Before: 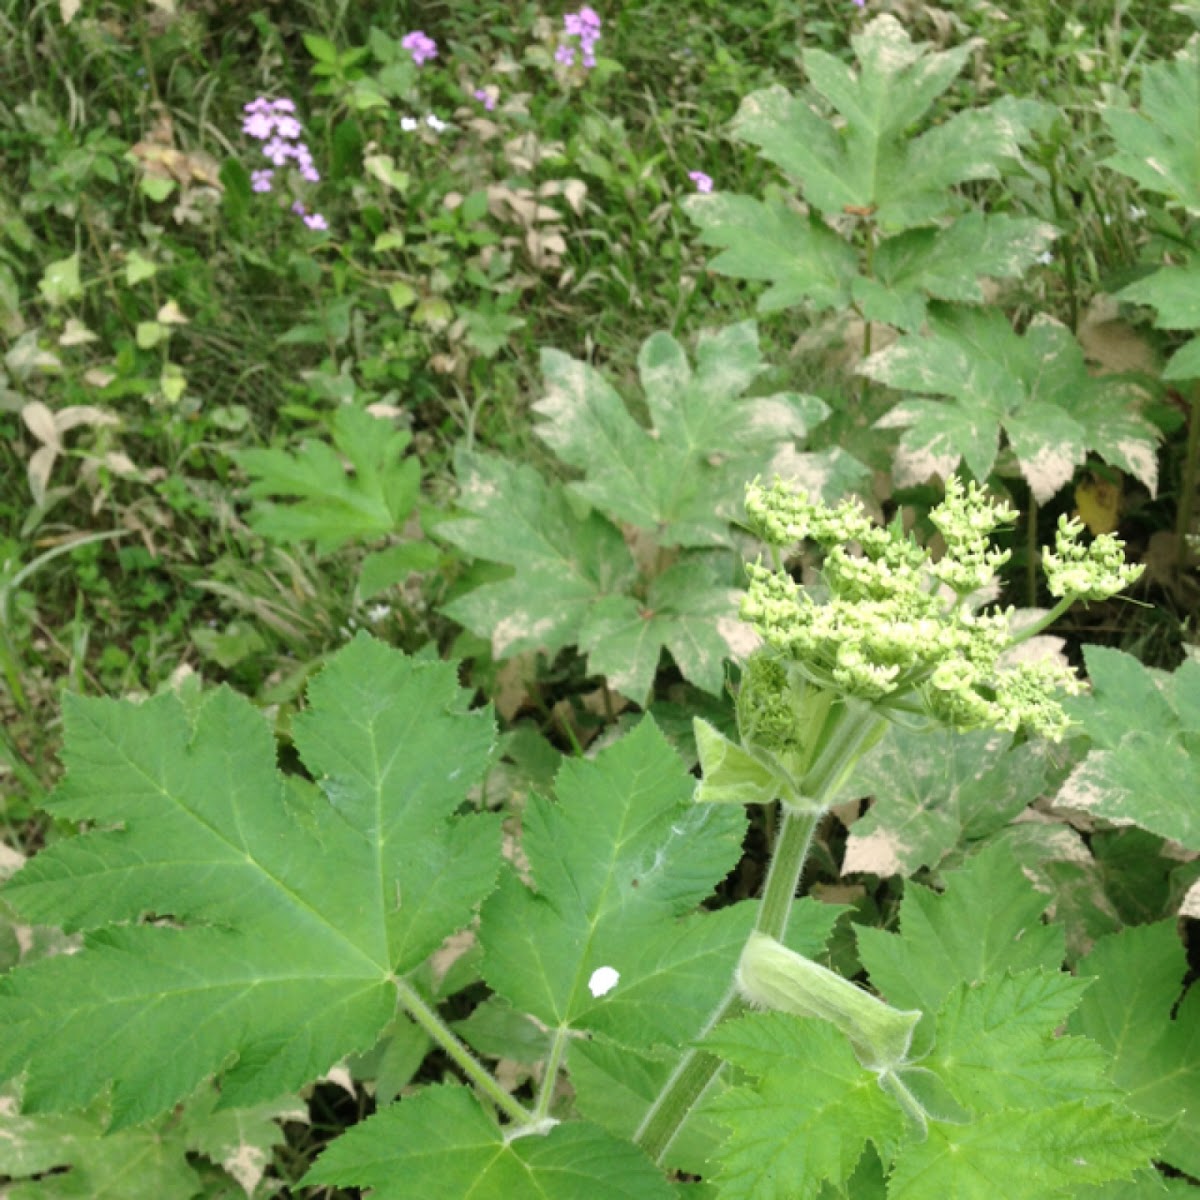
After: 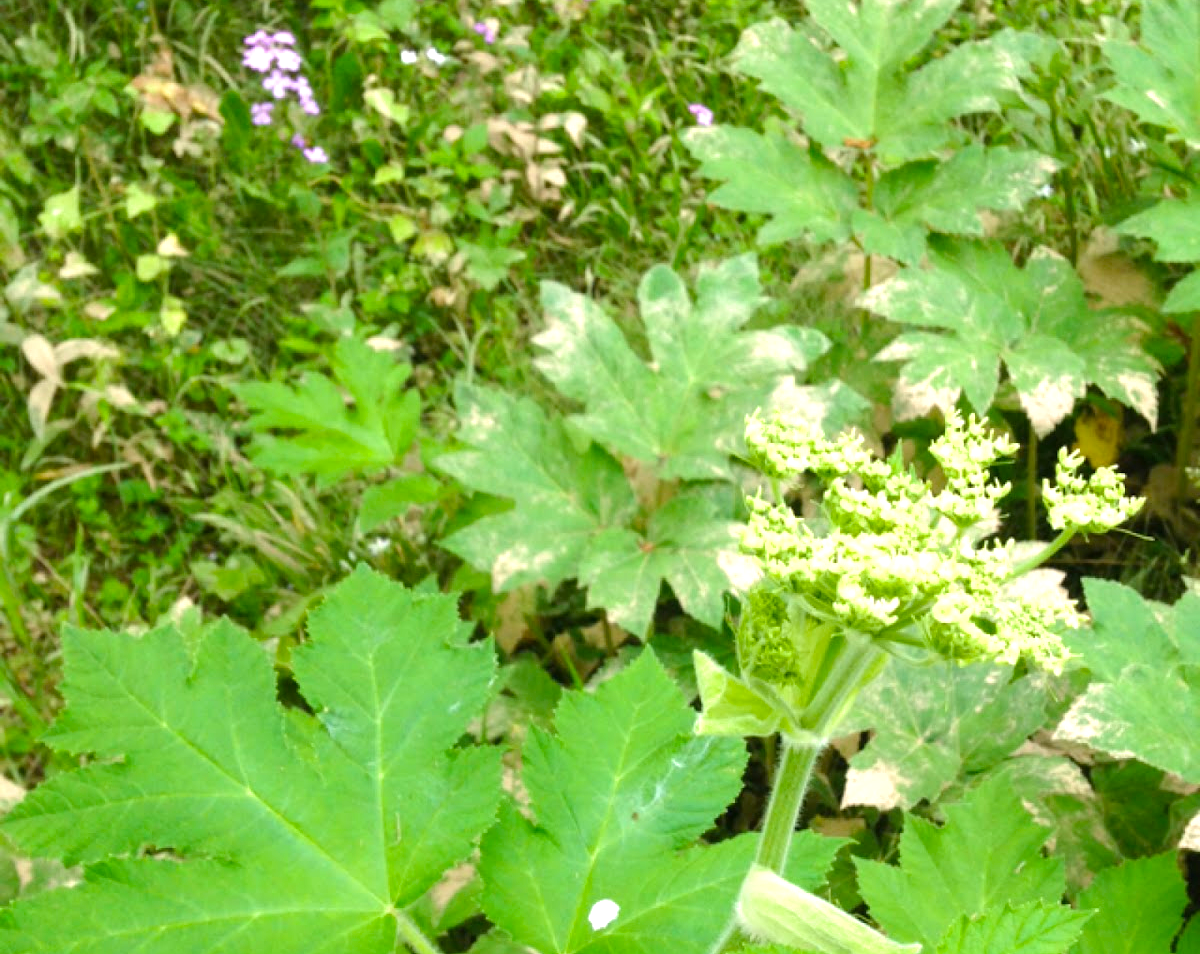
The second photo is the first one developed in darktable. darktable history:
crop and rotate: top 5.655%, bottom 14.779%
exposure: black level correction 0, exposure 0.5 EV, compensate exposure bias true, compensate highlight preservation false
velvia: strength 31.44%, mid-tones bias 0.201
